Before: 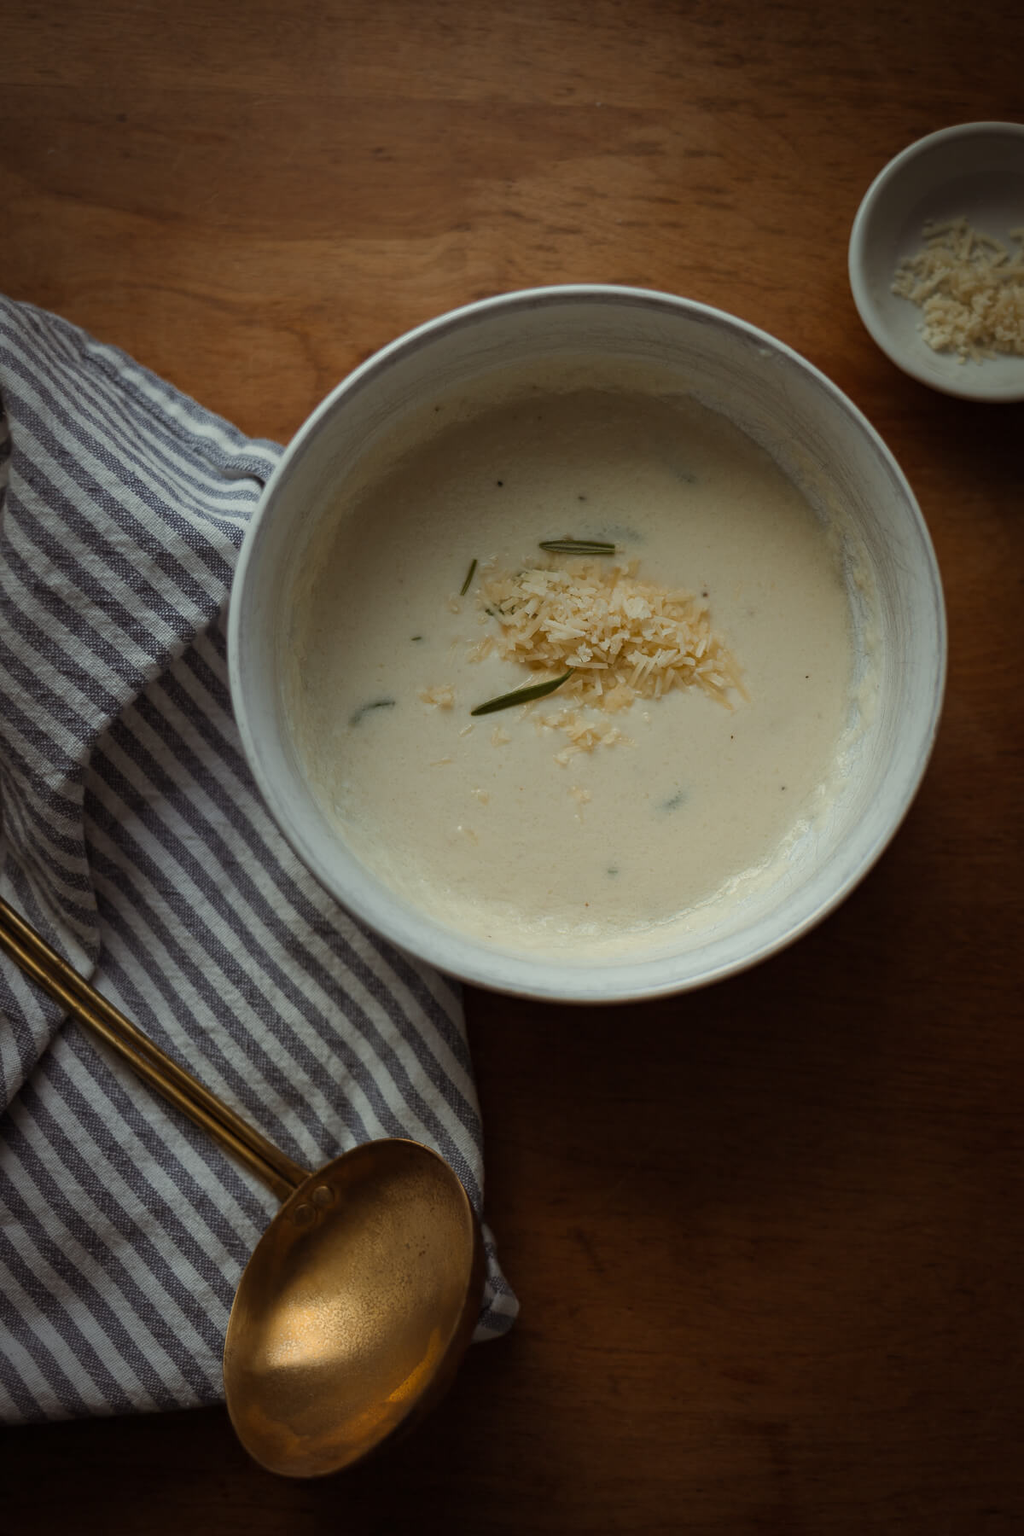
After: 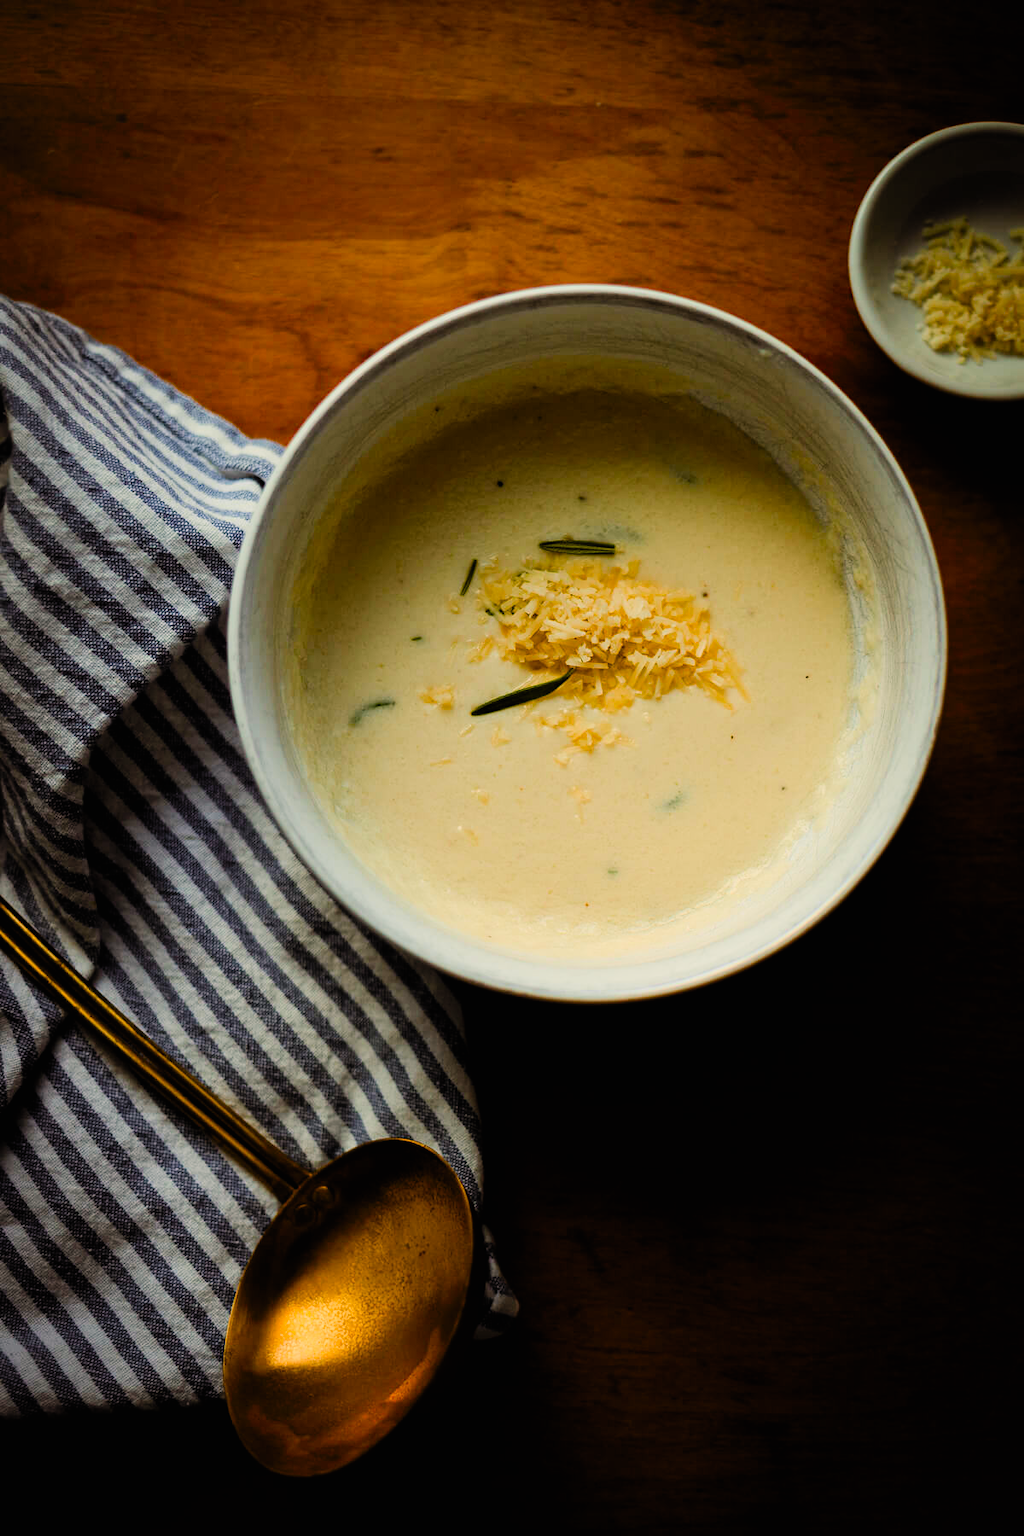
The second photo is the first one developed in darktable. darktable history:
filmic rgb: black relative exposure -5 EV, hardness 2.88, contrast 1.1
contrast brightness saturation: contrast 0.2, brightness 0.2, saturation 0.8
color balance rgb: shadows lift › chroma 1%, shadows lift › hue 217.2°, power › hue 310.8°, highlights gain › chroma 2%, highlights gain › hue 44.4°, global offset › luminance 0.25%, global offset › hue 171.6°, perceptual saturation grading › global saturation 14.09%, perceptual saturation grading › highlights -30%, perceptual saturation grading › shadows 50.67%, global vibrance 25%, contrast 20%
